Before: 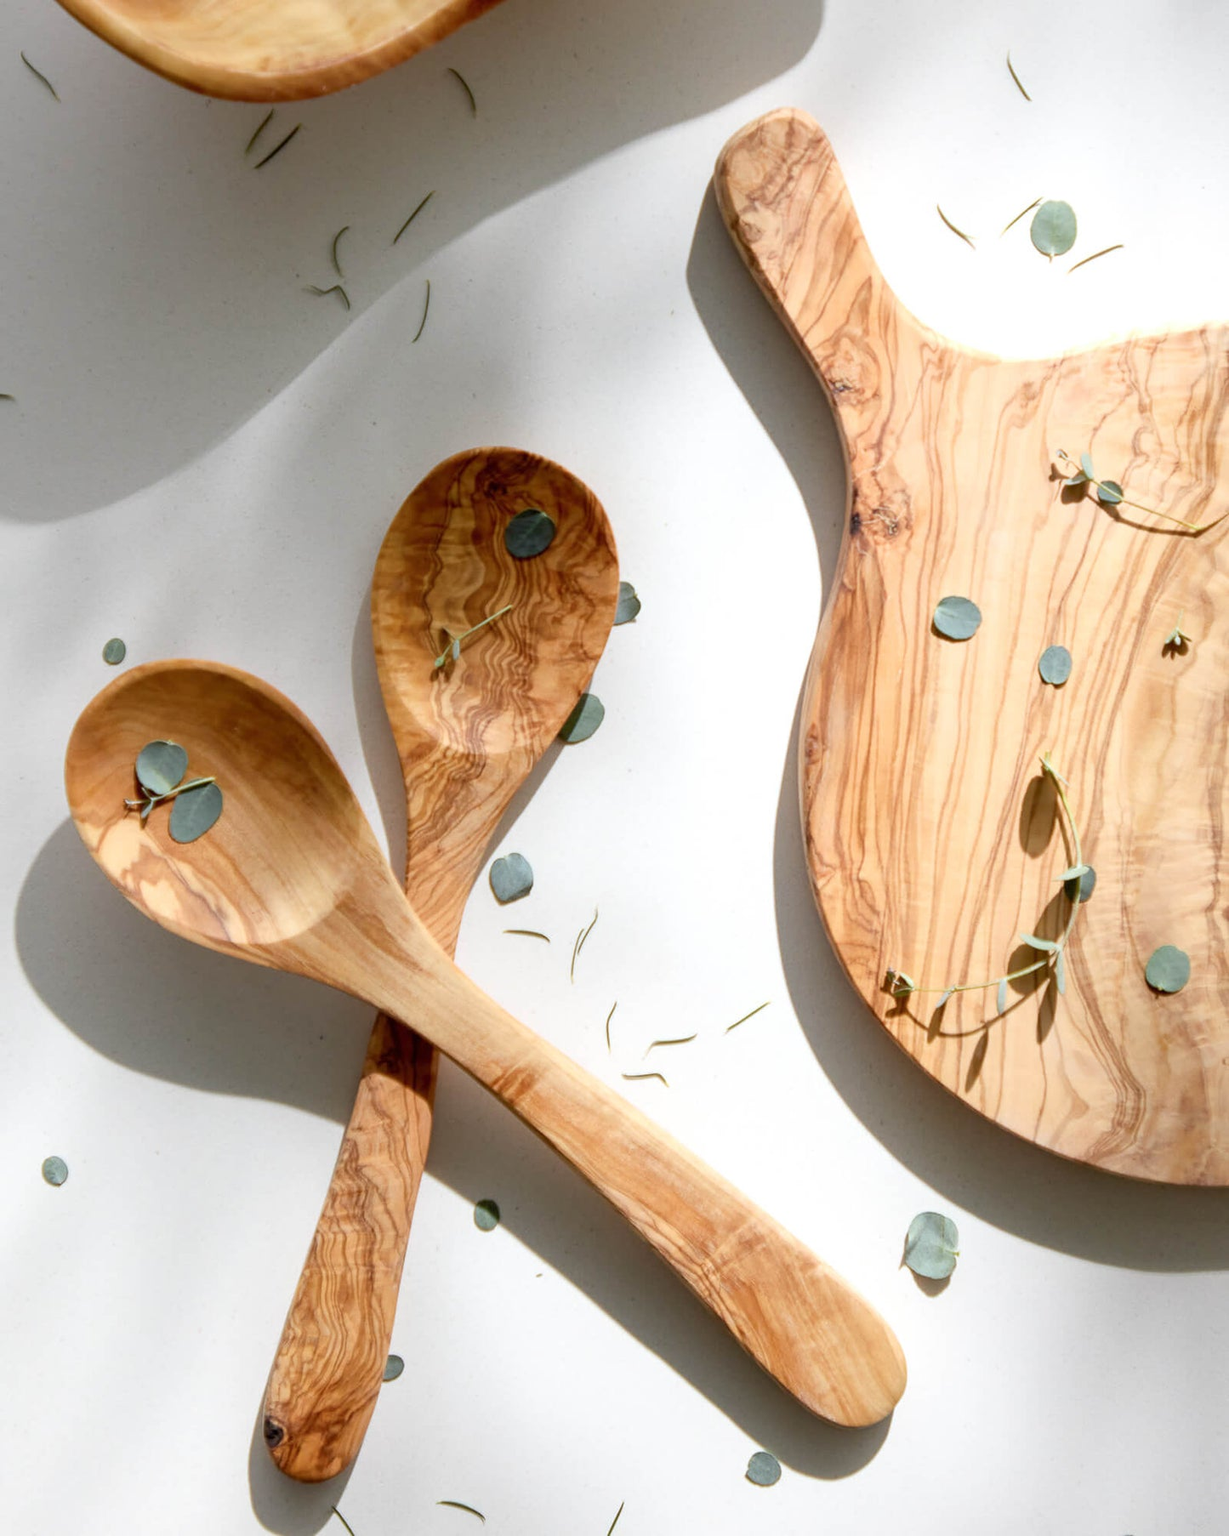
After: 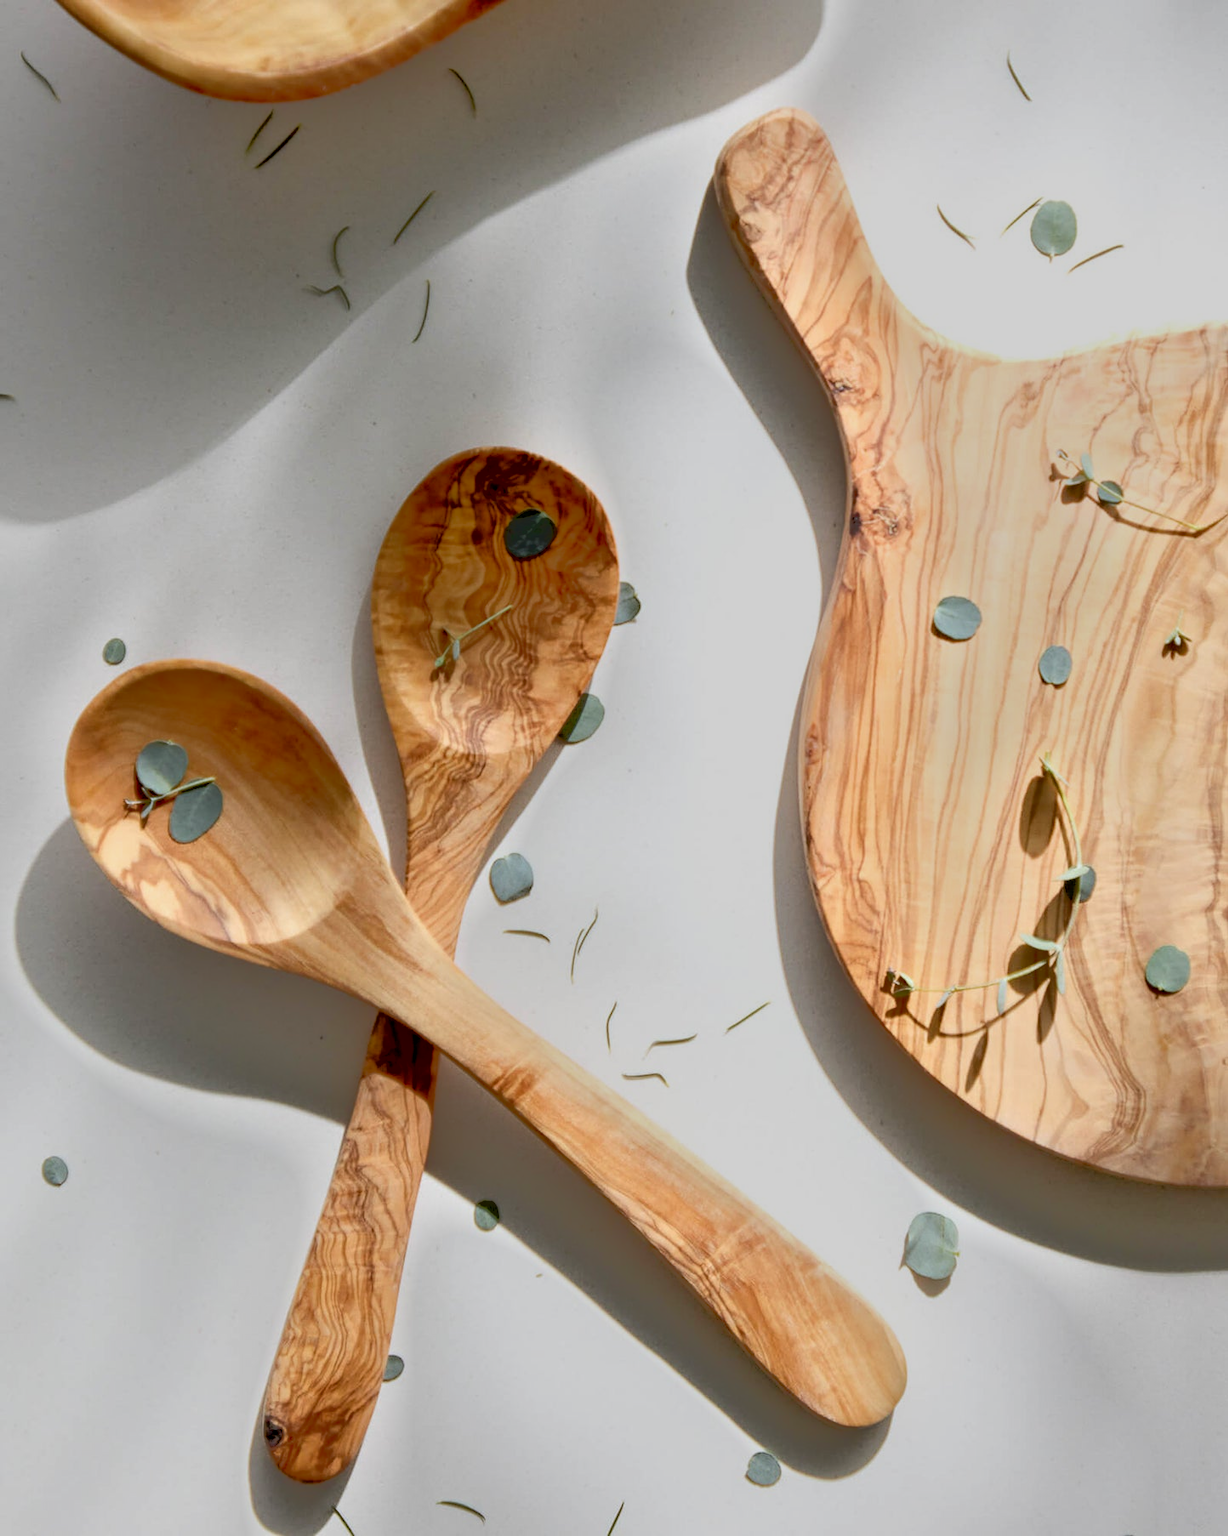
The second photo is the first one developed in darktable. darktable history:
tone equalizer: -7 EV -0.645 EV, -6 EV 0.973 EV, -5 EV -0.44 EV, -4 EV 0.441 EV, -3 EV 0.424 EV, -2 EV 0.15 EV, -1 EV -0.163 EV, +0 EV -0.372 EV
exposure: black level correction 0.006, exposure -0.219 EV, compensate highlight preservation false
